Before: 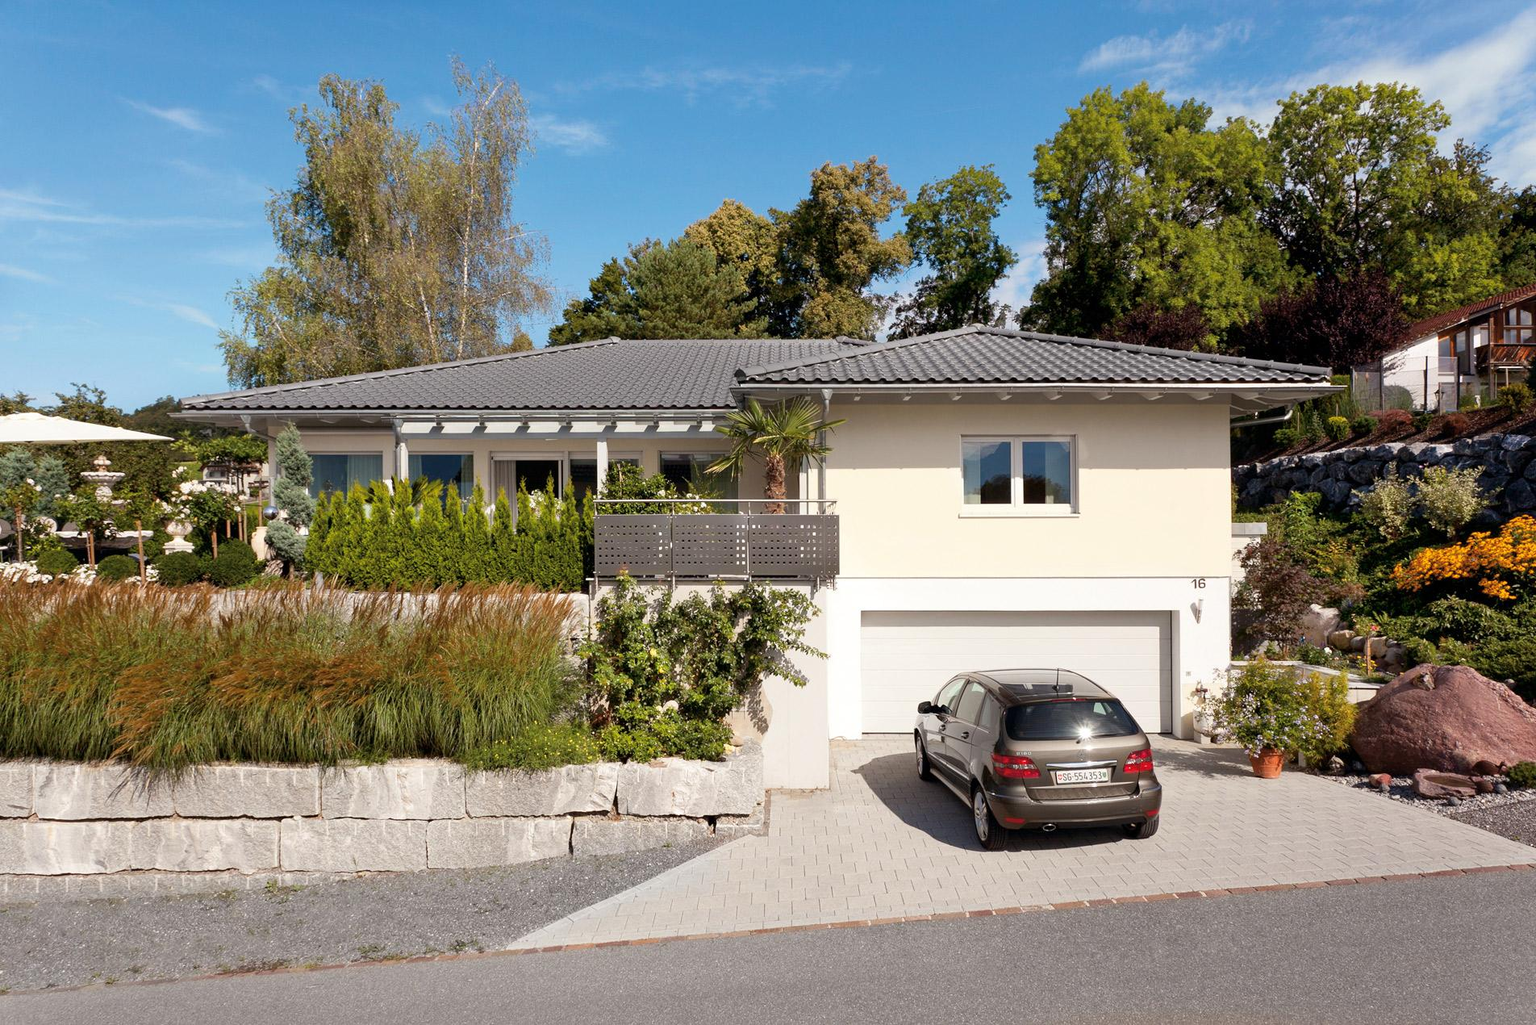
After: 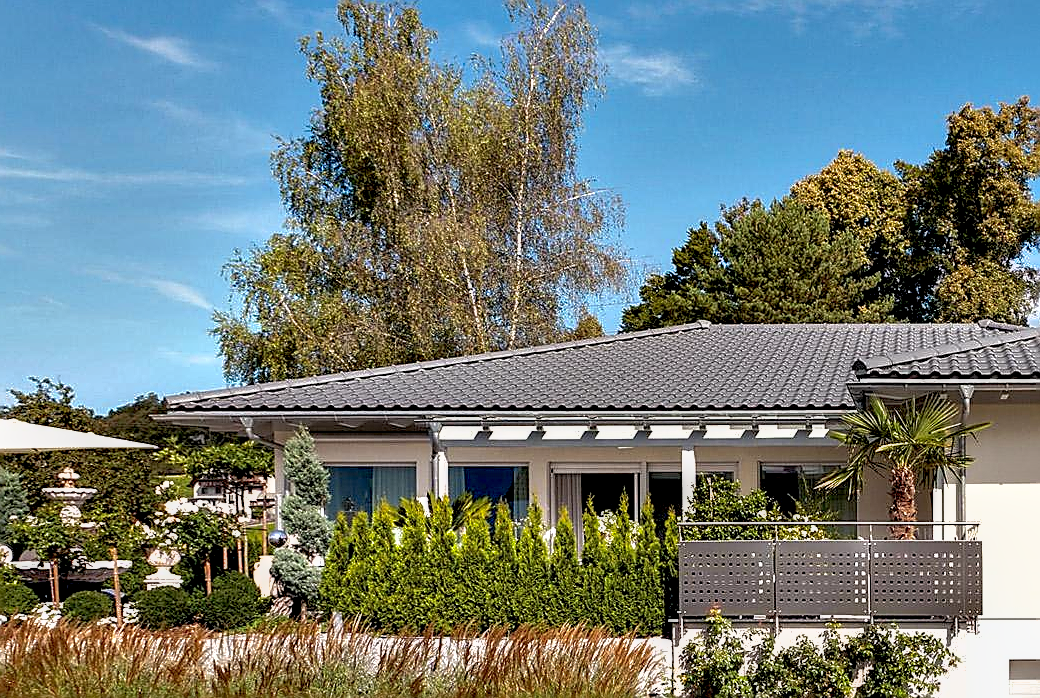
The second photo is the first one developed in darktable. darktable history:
sharpen: radius 1.389, amount 1.25, threshold 0.722
crop and rotate: left 3.06%, top 7.649%, right 42.277%, bottom 37.39%
local contrast: on, module defaults
contrast equalizer: octaves 7, y [[0.6 ×6], [0.55 ×6], [0 ×6], [0 ×6], [0 ×6]]
shadows and highlights: on, module defaults
